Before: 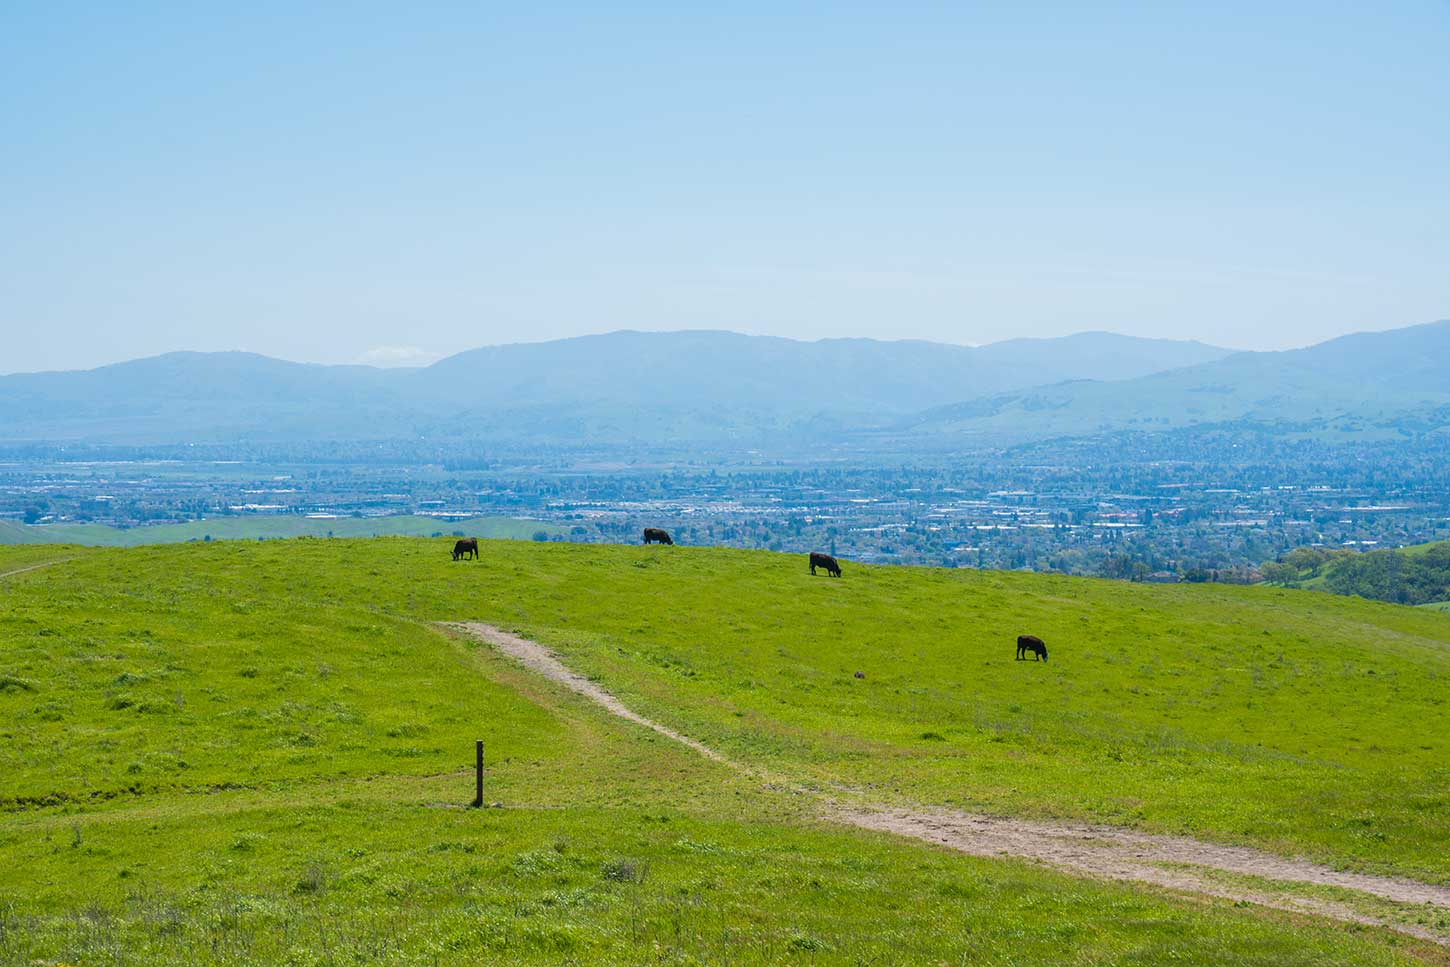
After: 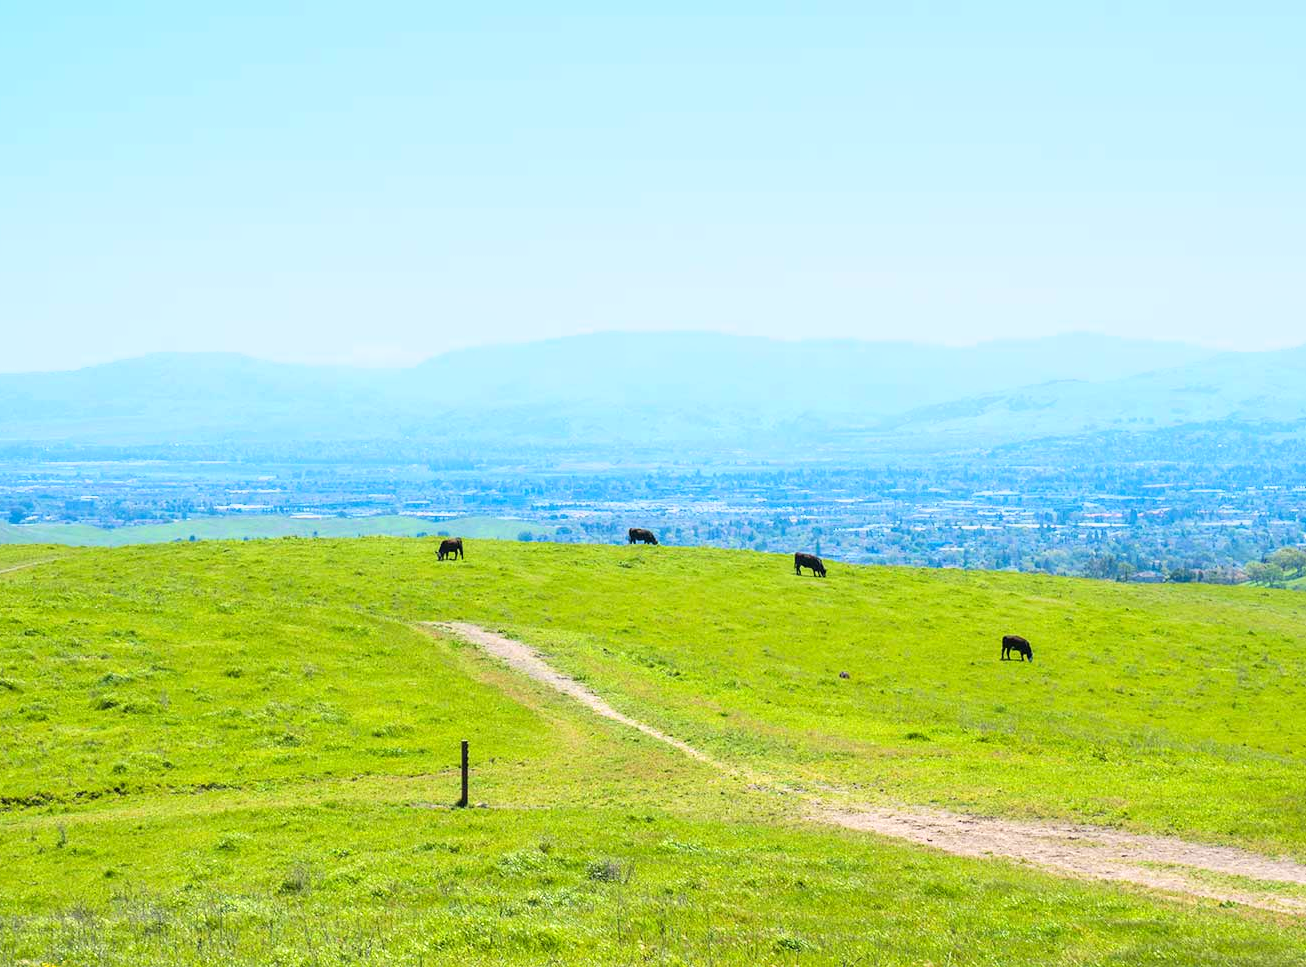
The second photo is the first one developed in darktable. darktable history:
crop and rotate: left 1.088%, right 8.807%
exposure: exposure 0.191 EV, compensate highlight preservation false
tone curve: curves: ch0 [(0, 0) (0.55, 0.716) (0.841, 0.969)]
